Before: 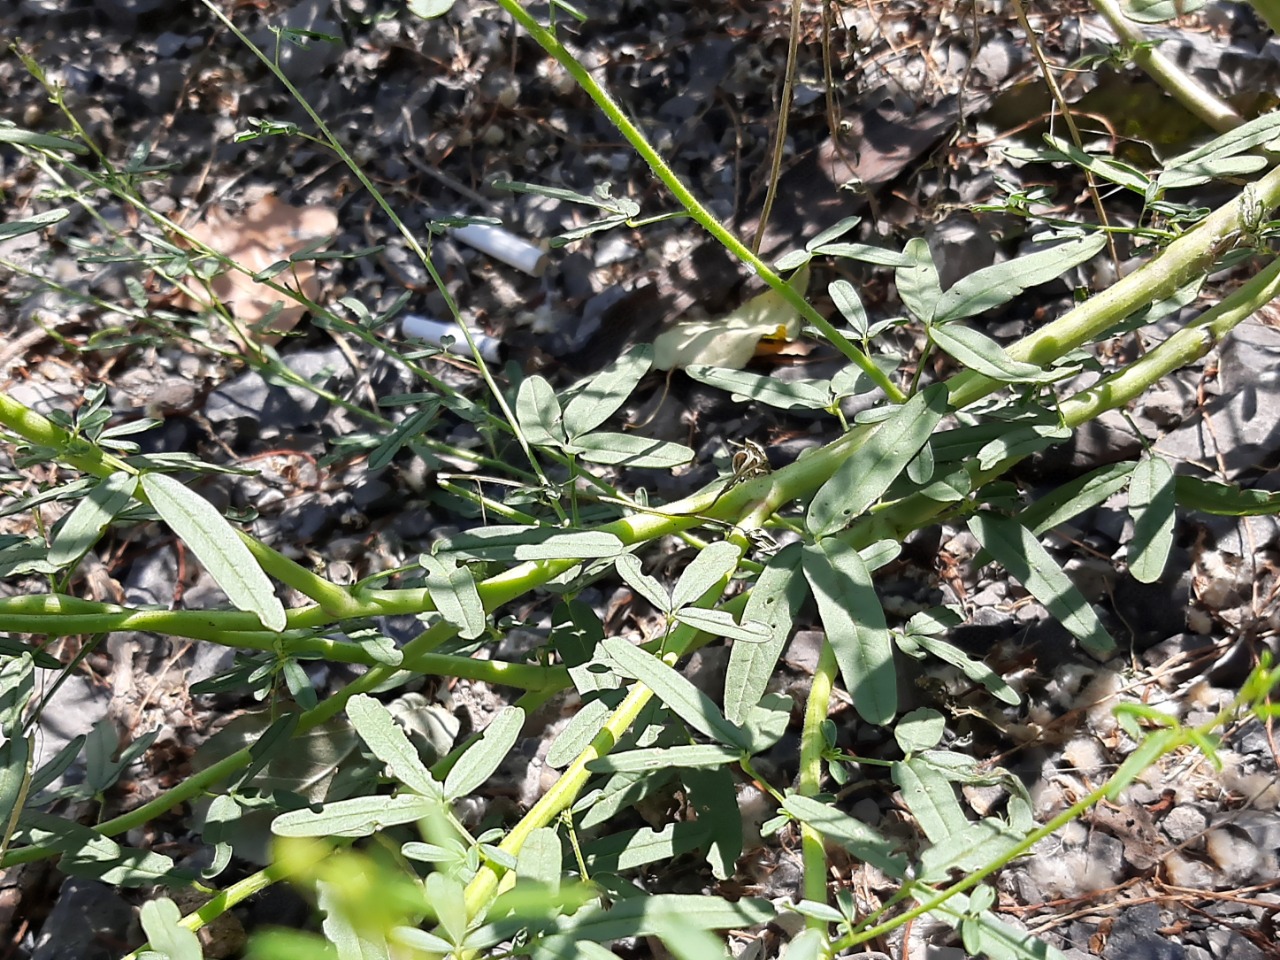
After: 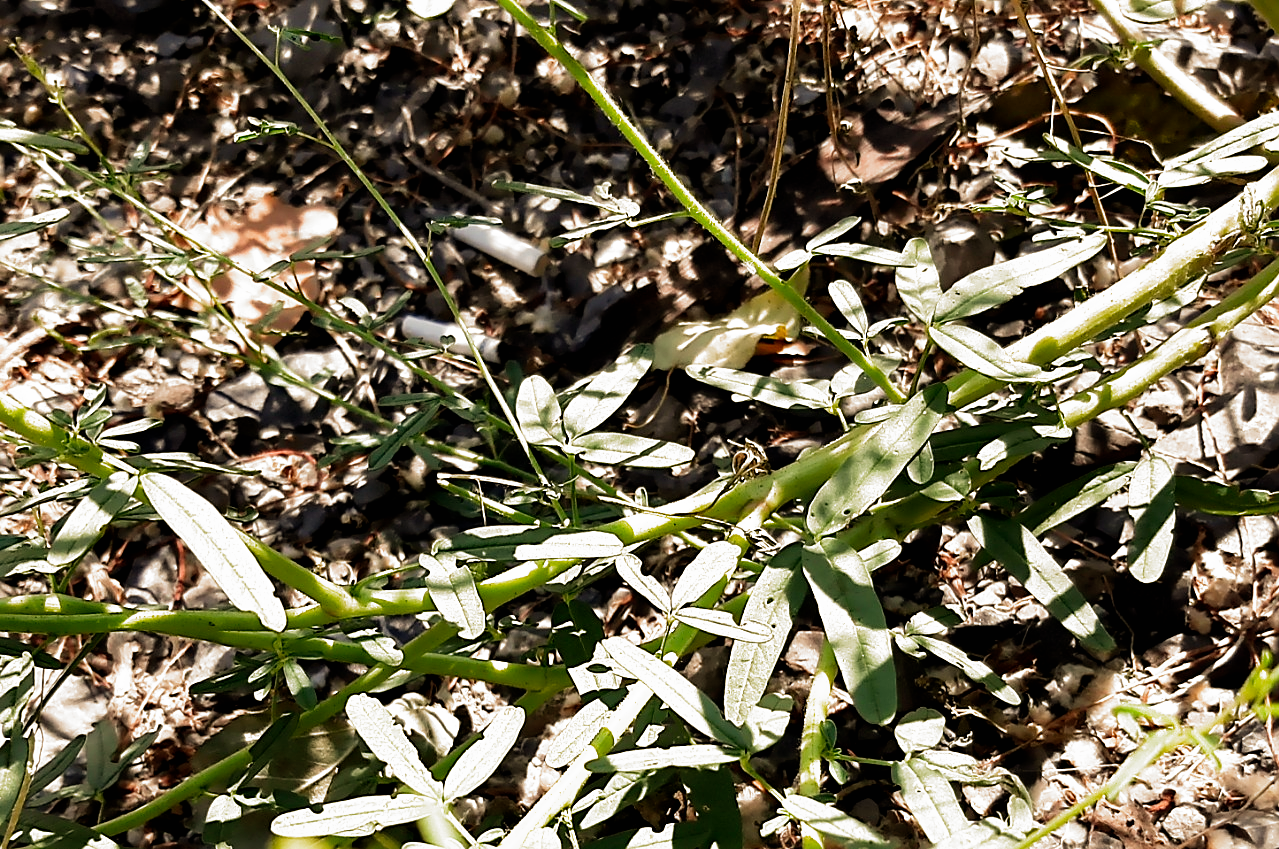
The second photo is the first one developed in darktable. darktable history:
white balance: red 1.123, blue 0.83
filmic rgb: black relative exposure -8.2 EV, white relative exposure 2.2 EV, threshold 3 EV, hardness 7.11, latitude 75%, contrast 1.325, highlights saturation mix -2%, shadows ↔ highlights balance 30%, preserve chrominance no, color science v5 (2021), contrast in shadows safe, contrast in highlights safe, enable highlight reconstruction true
crop and rotate: top 0%, bottom 11.49%
sharpen: on, module defaults
